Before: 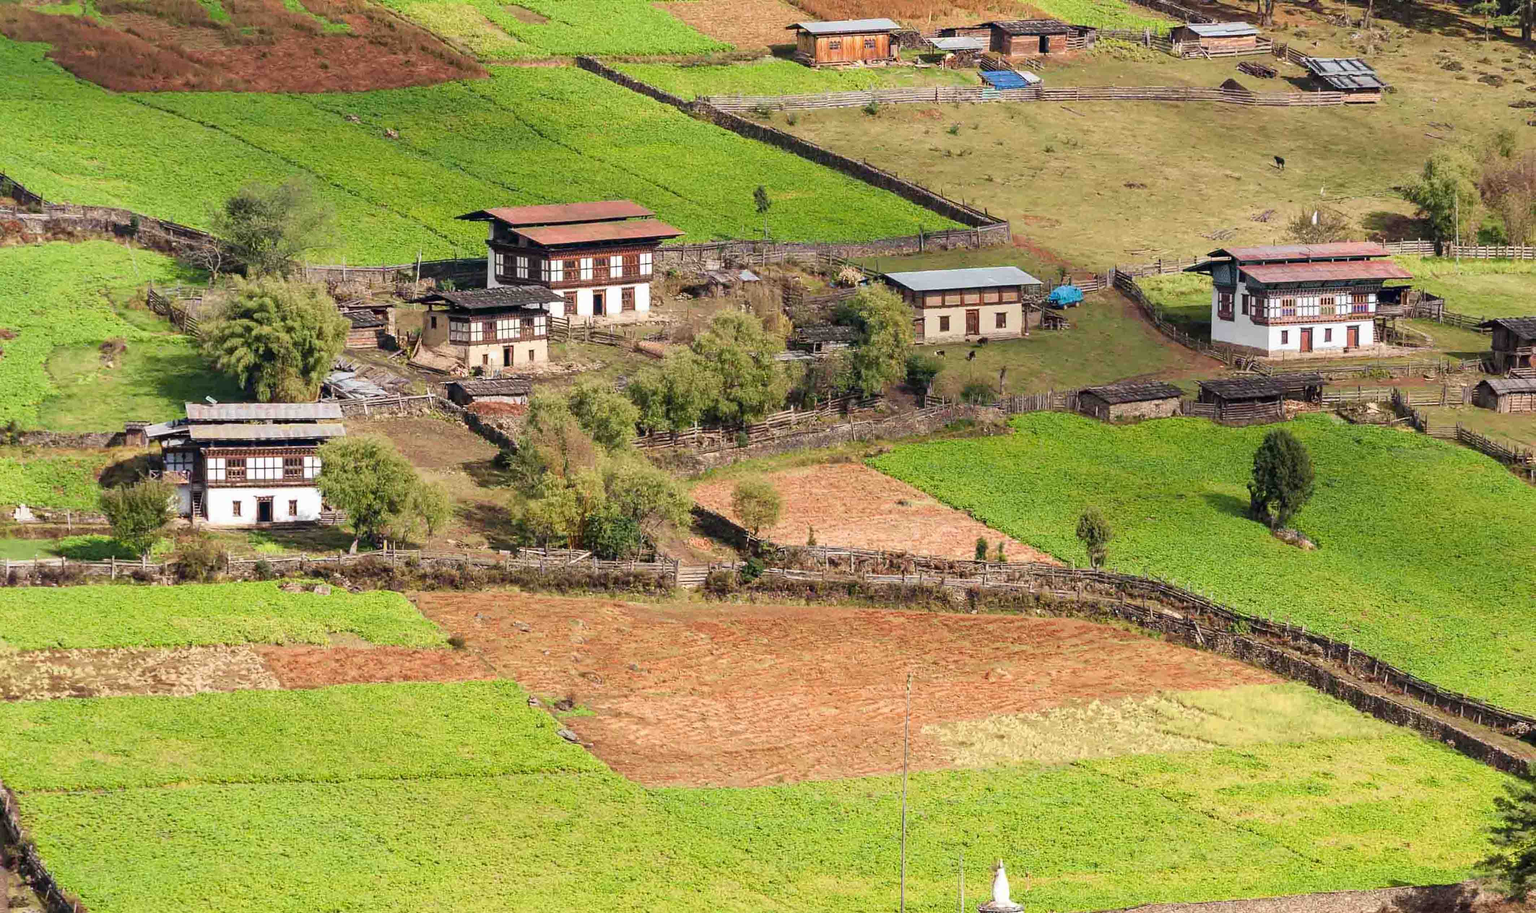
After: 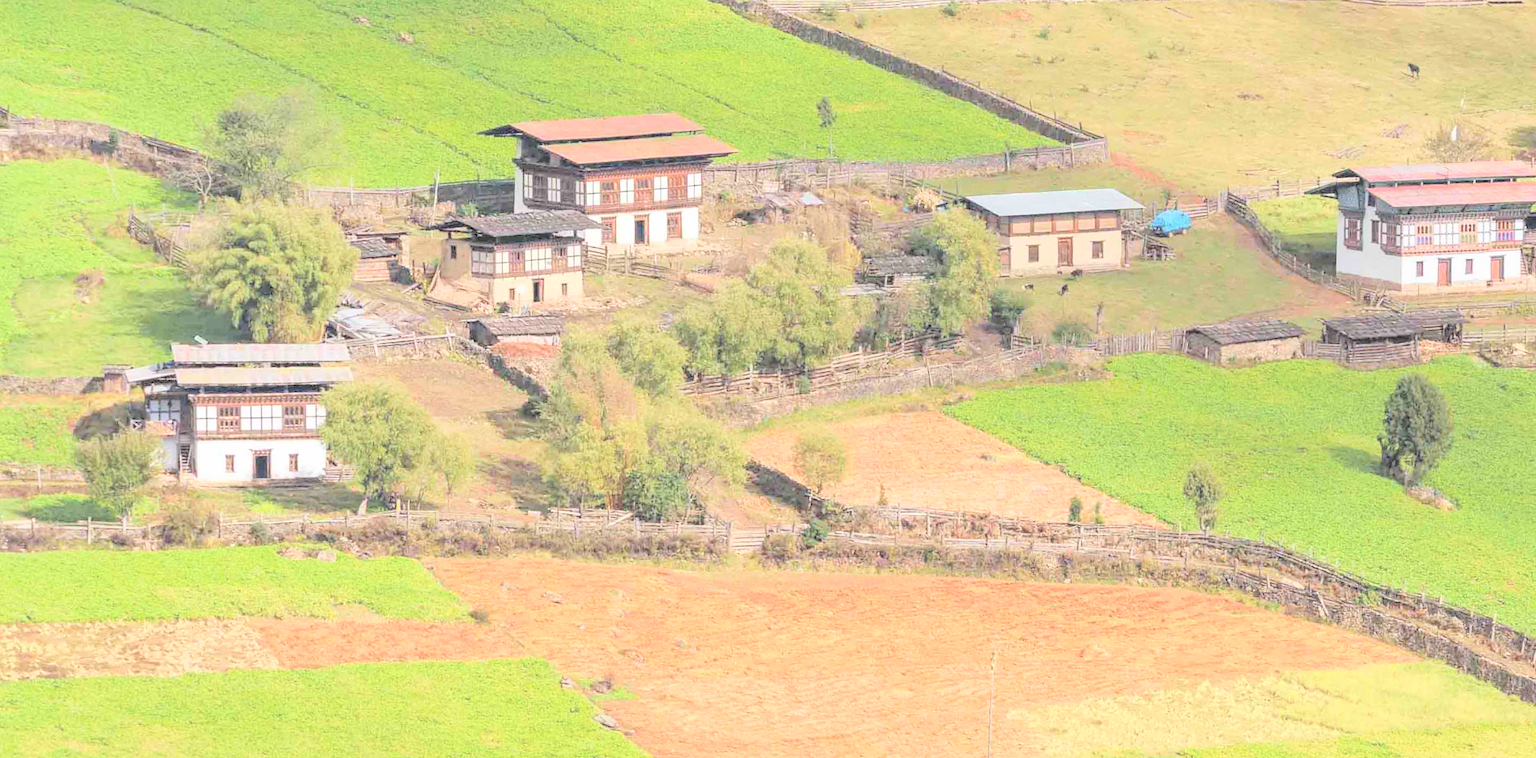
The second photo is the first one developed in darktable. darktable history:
crop and rotate: left 2.274%, top 11.071%, right 9.655%, bottom 15.787%
contrast brightness saturation: brightness 0.996
